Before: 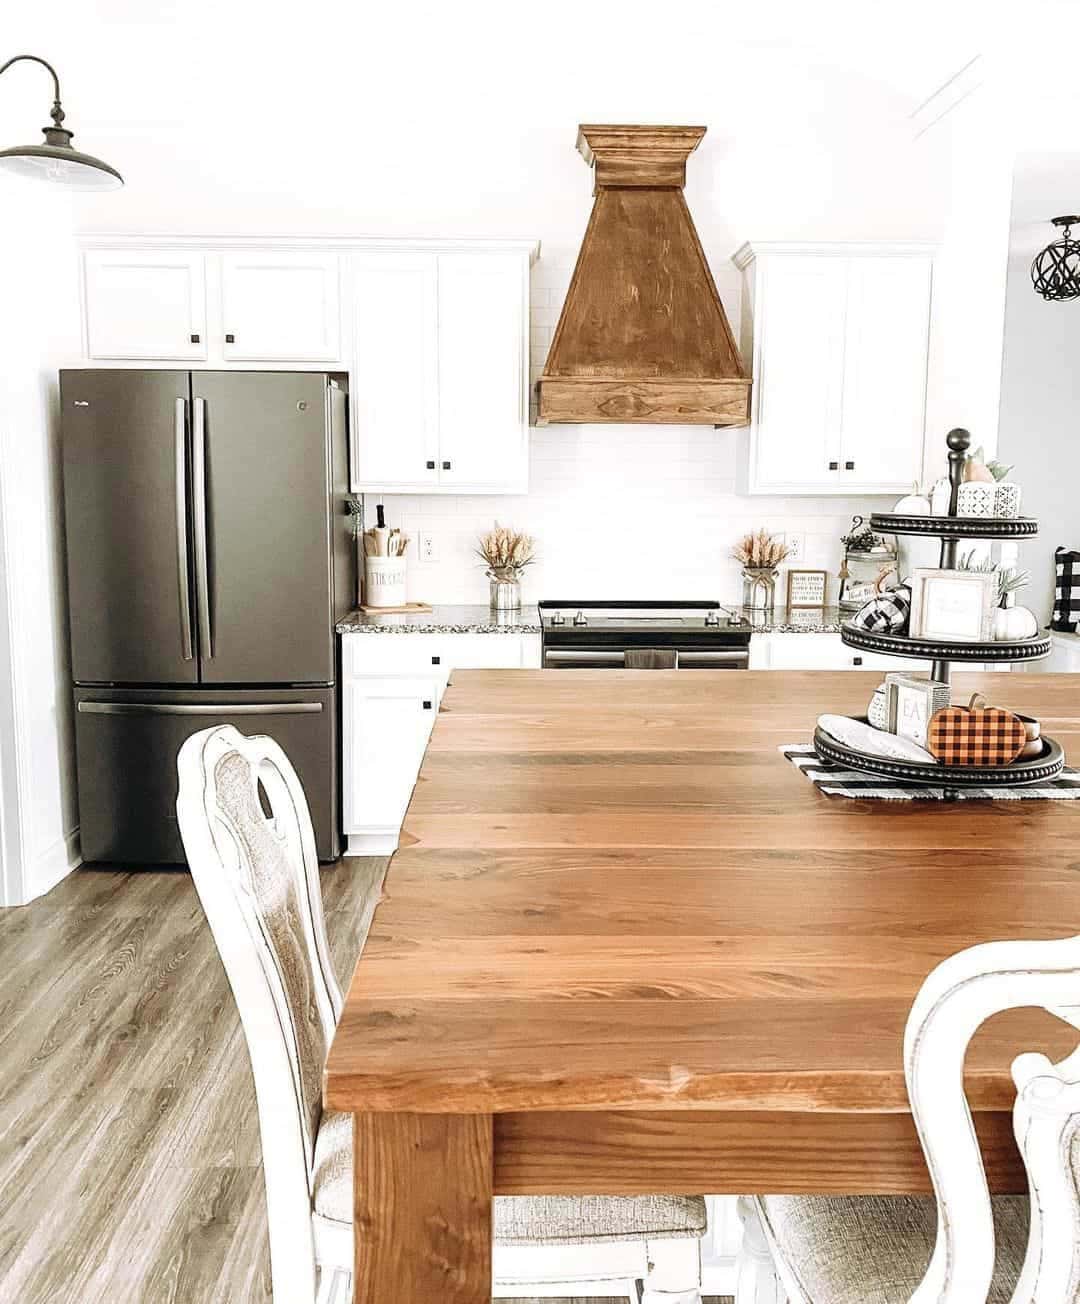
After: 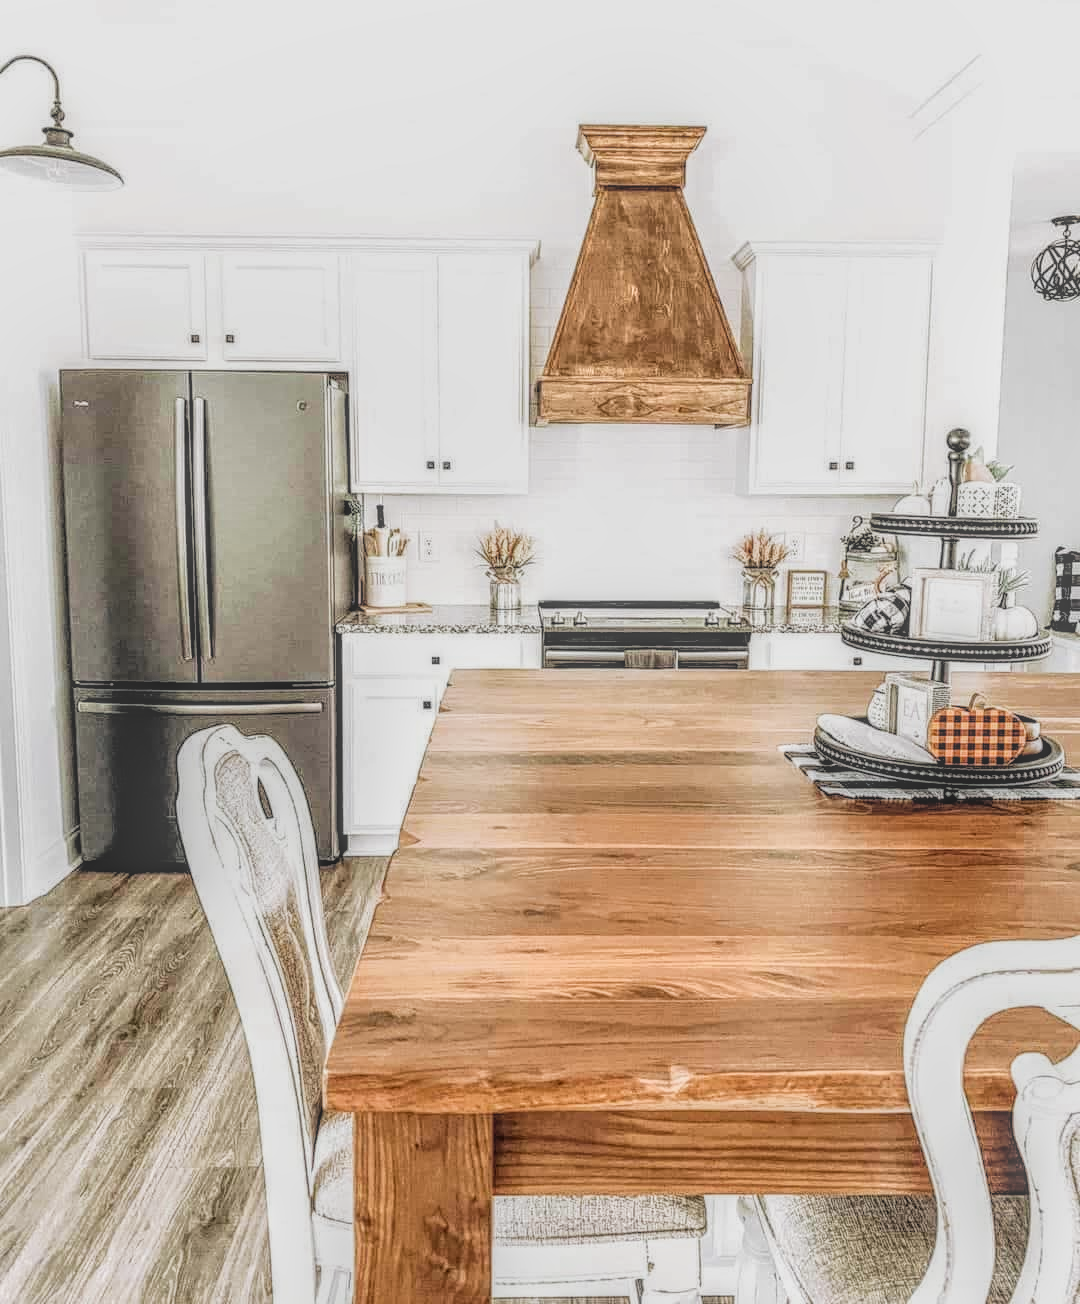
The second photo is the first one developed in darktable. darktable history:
local contrast: highlights 20%, shadows 30%, detail 200%, midtone range 0.2
filmic rgb: black relative exposure -5 EV, white relative exposure 3.5 EV, hardness 3.19, contrast 1.2, highlights saturation mix -50%
